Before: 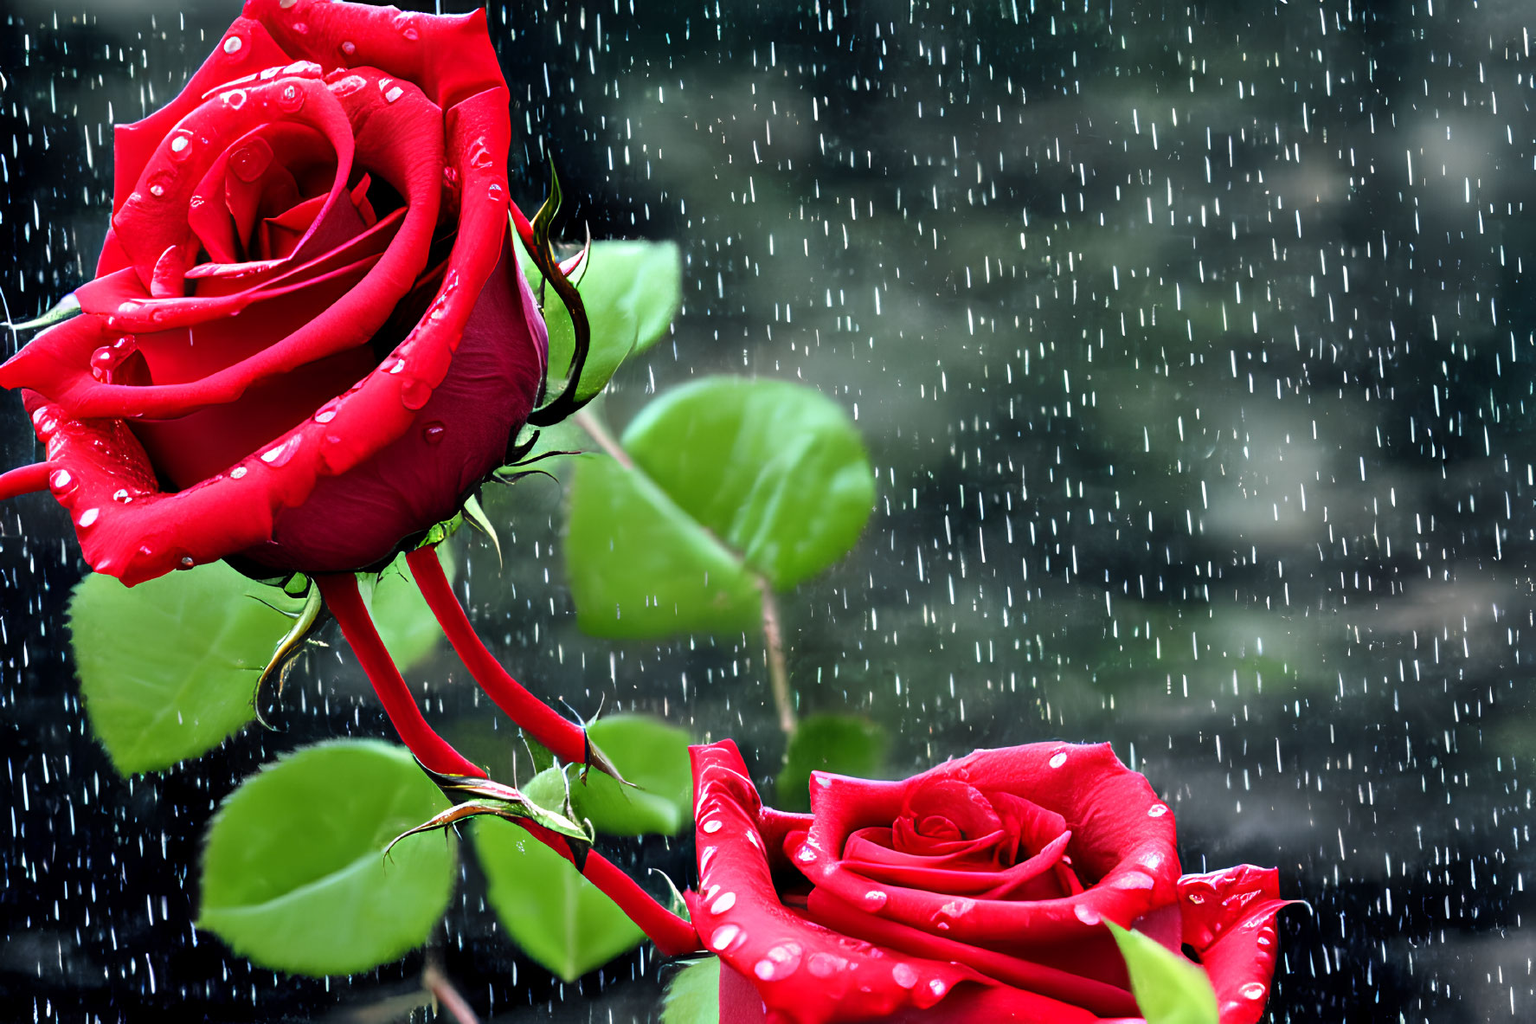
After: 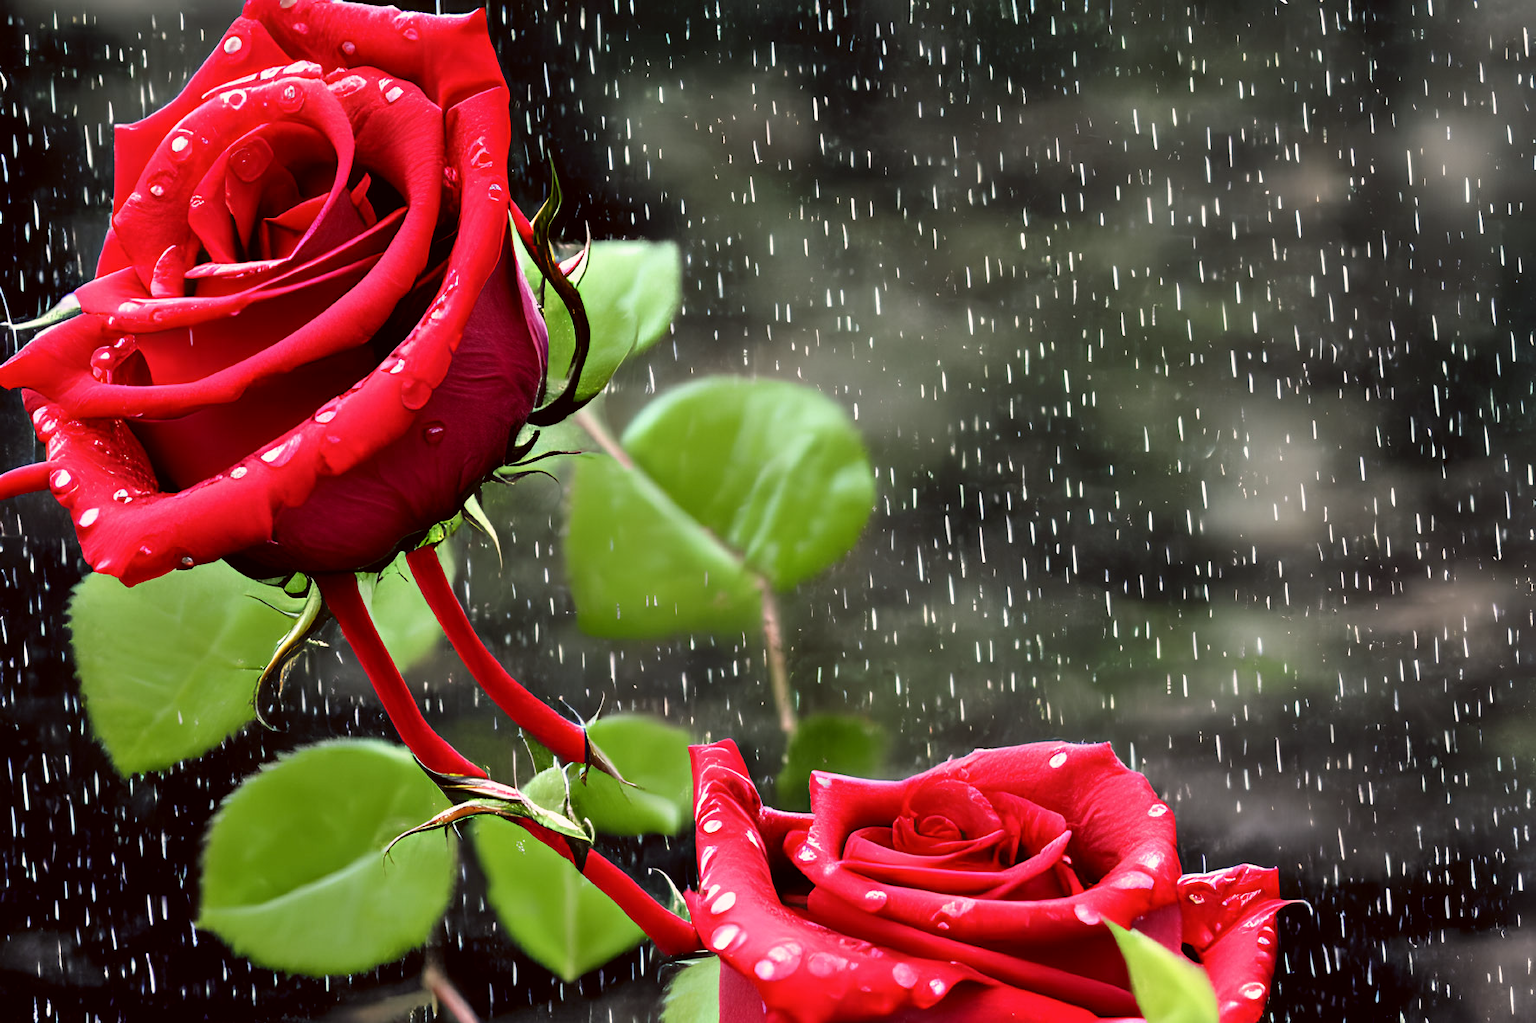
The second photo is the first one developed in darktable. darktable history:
color correction: highlights a* 6.08, highlights b* 7.39, shadows a* 5.65, shadows b* 6.97, saturation 0.901
